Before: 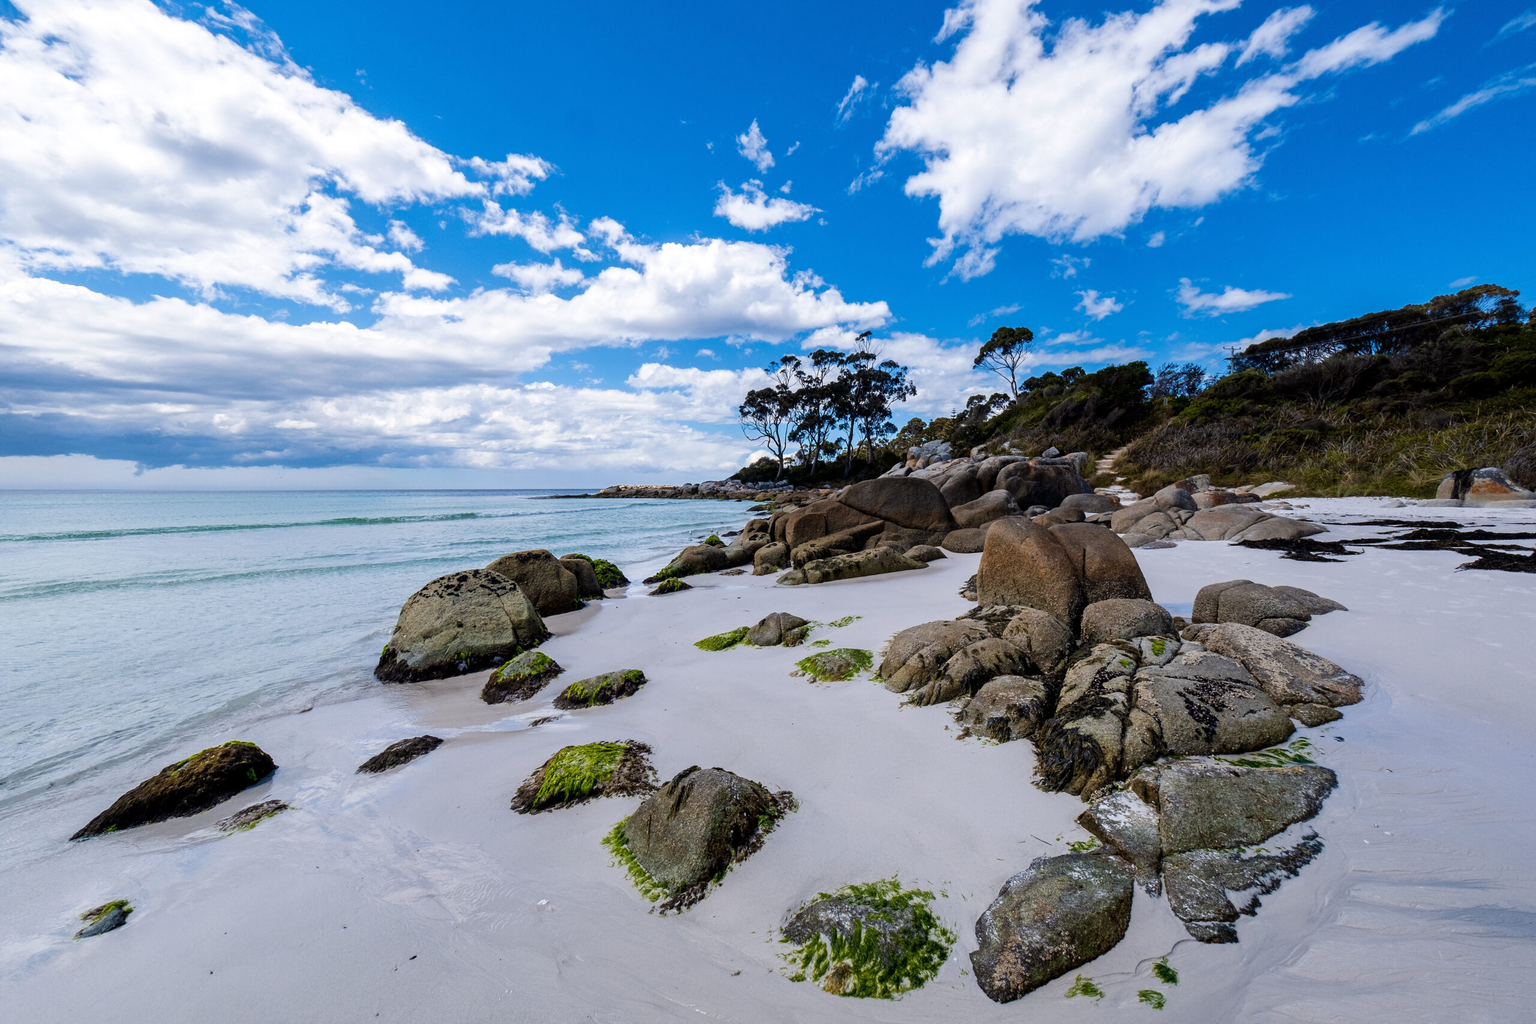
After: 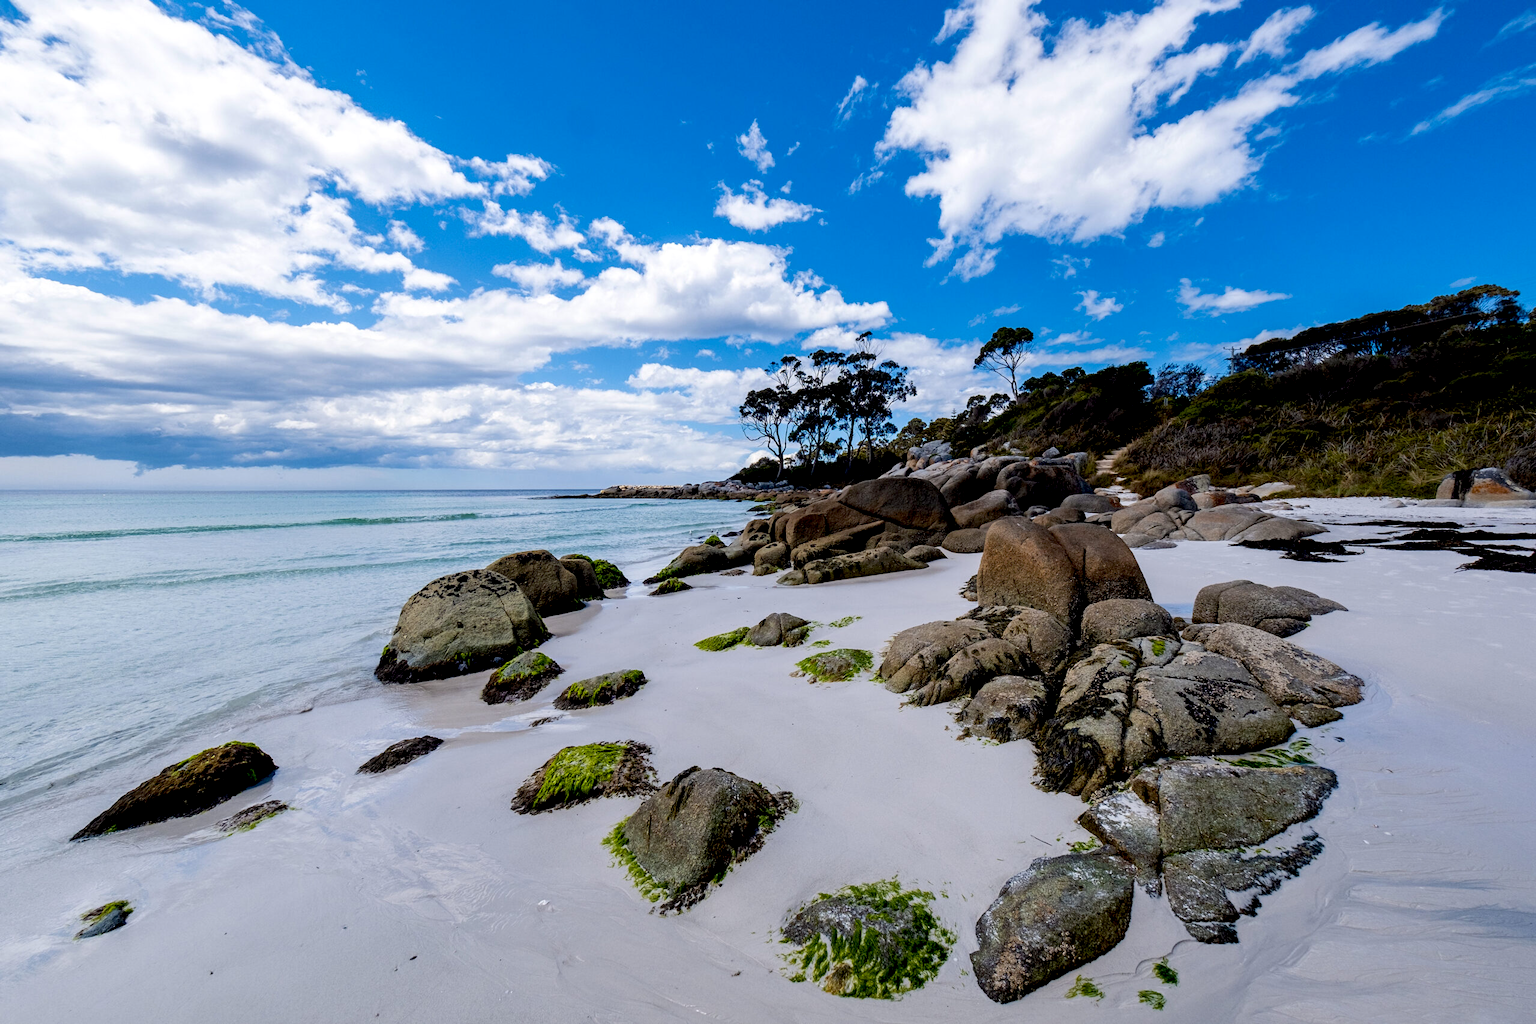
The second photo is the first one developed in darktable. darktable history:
exposure: black level correction 0.01, exposure 0.014 EV, compensate highlight preservation false
white balance: emerald 1
